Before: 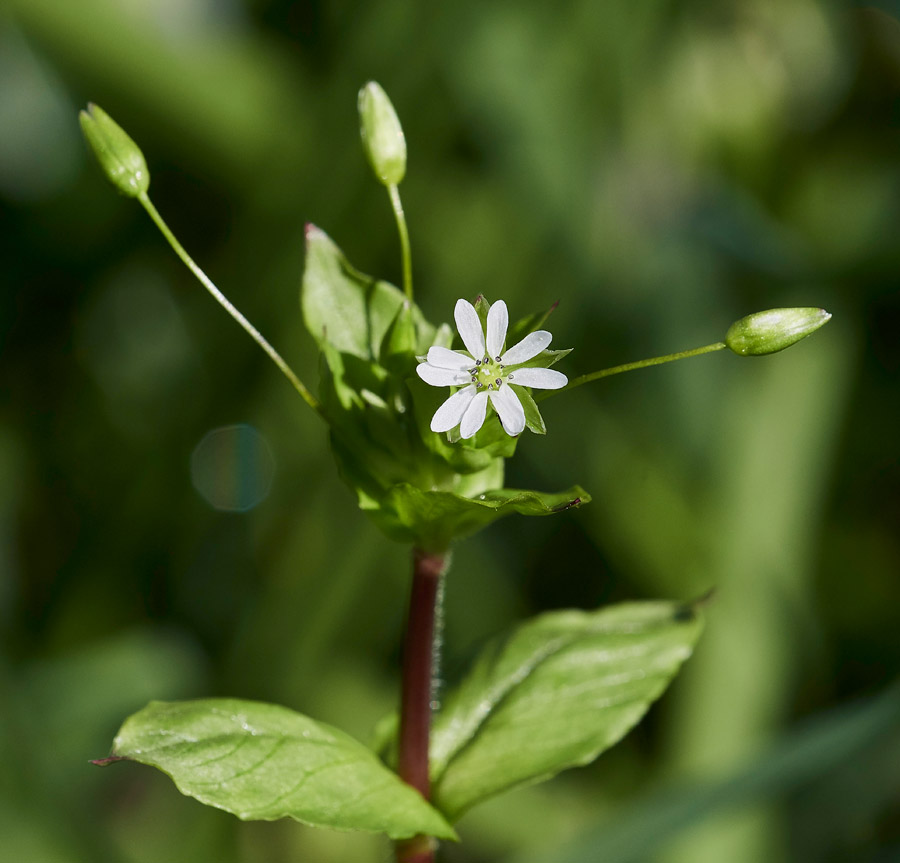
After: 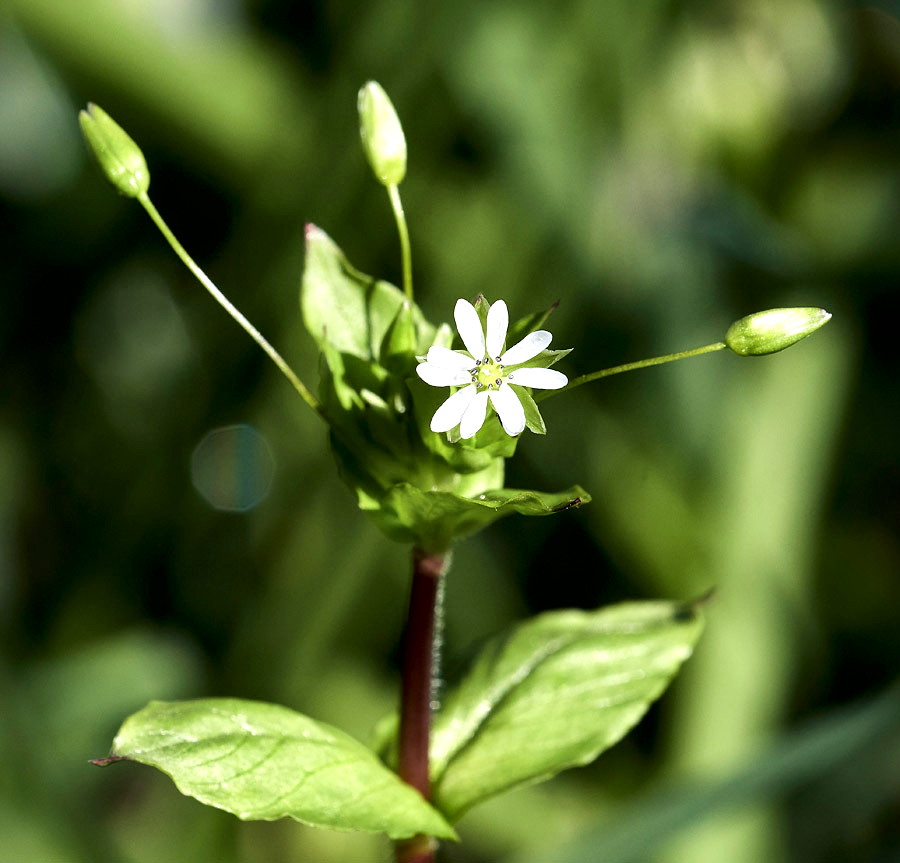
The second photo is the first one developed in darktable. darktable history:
tone equalizer: -8 EV -0.777 EV, -7 EV -0.718 EV, -6 EV -0.563 EV, -5 EV -0.383 EV, -3 EV 0.399 EV, -2 EV 0.6 EV, -1 EV 0.684 EV, +0 EV 0.751 EV
local contrast: mode bilateral grid, contrast 24, coarseness 61, detail 151%, midtone range 0.2
